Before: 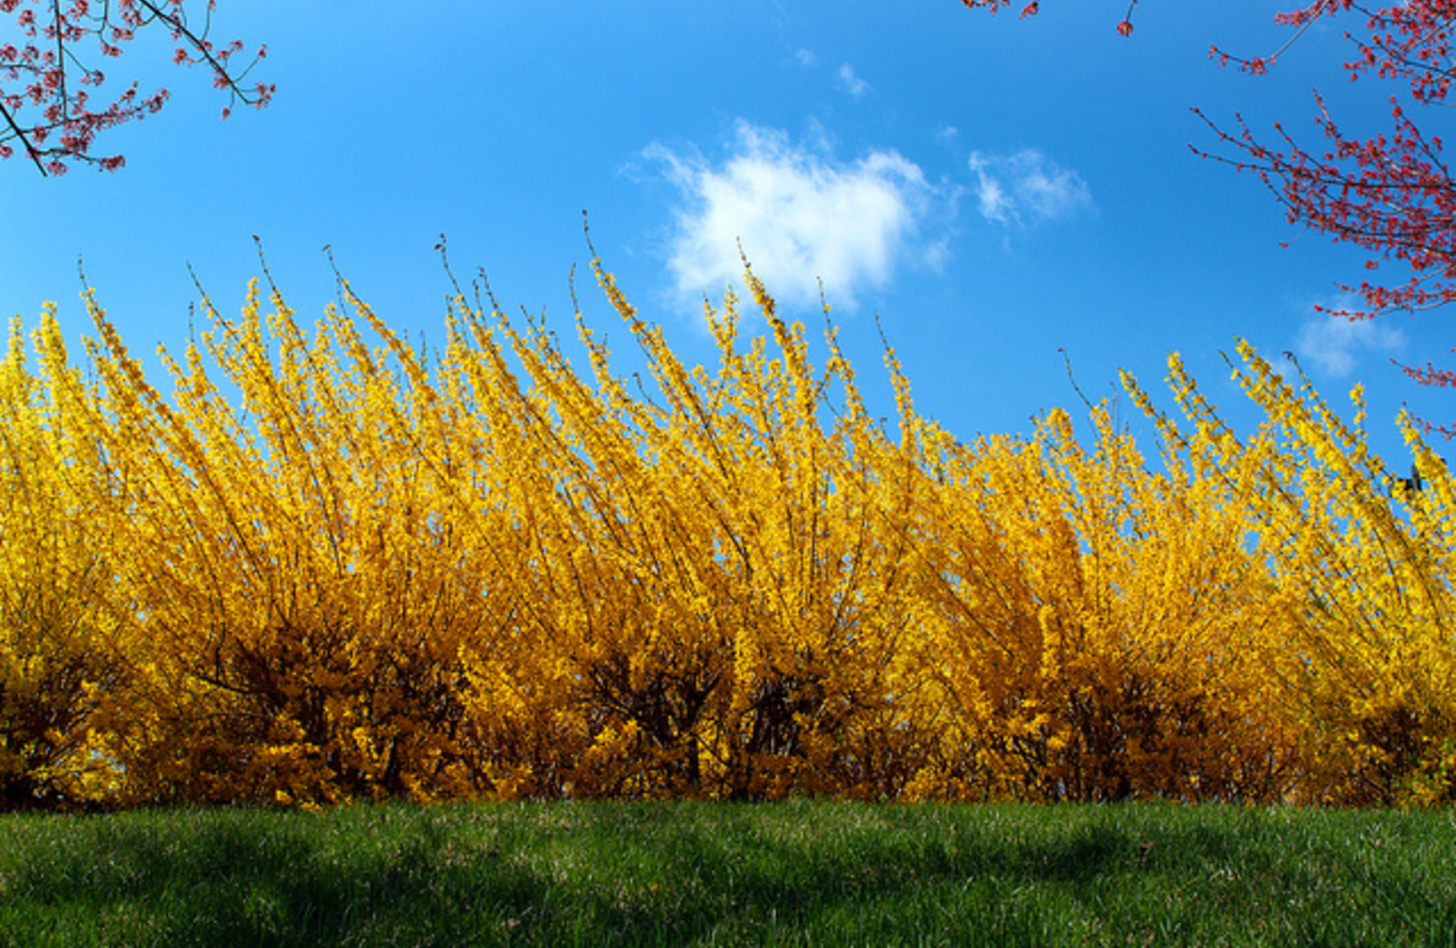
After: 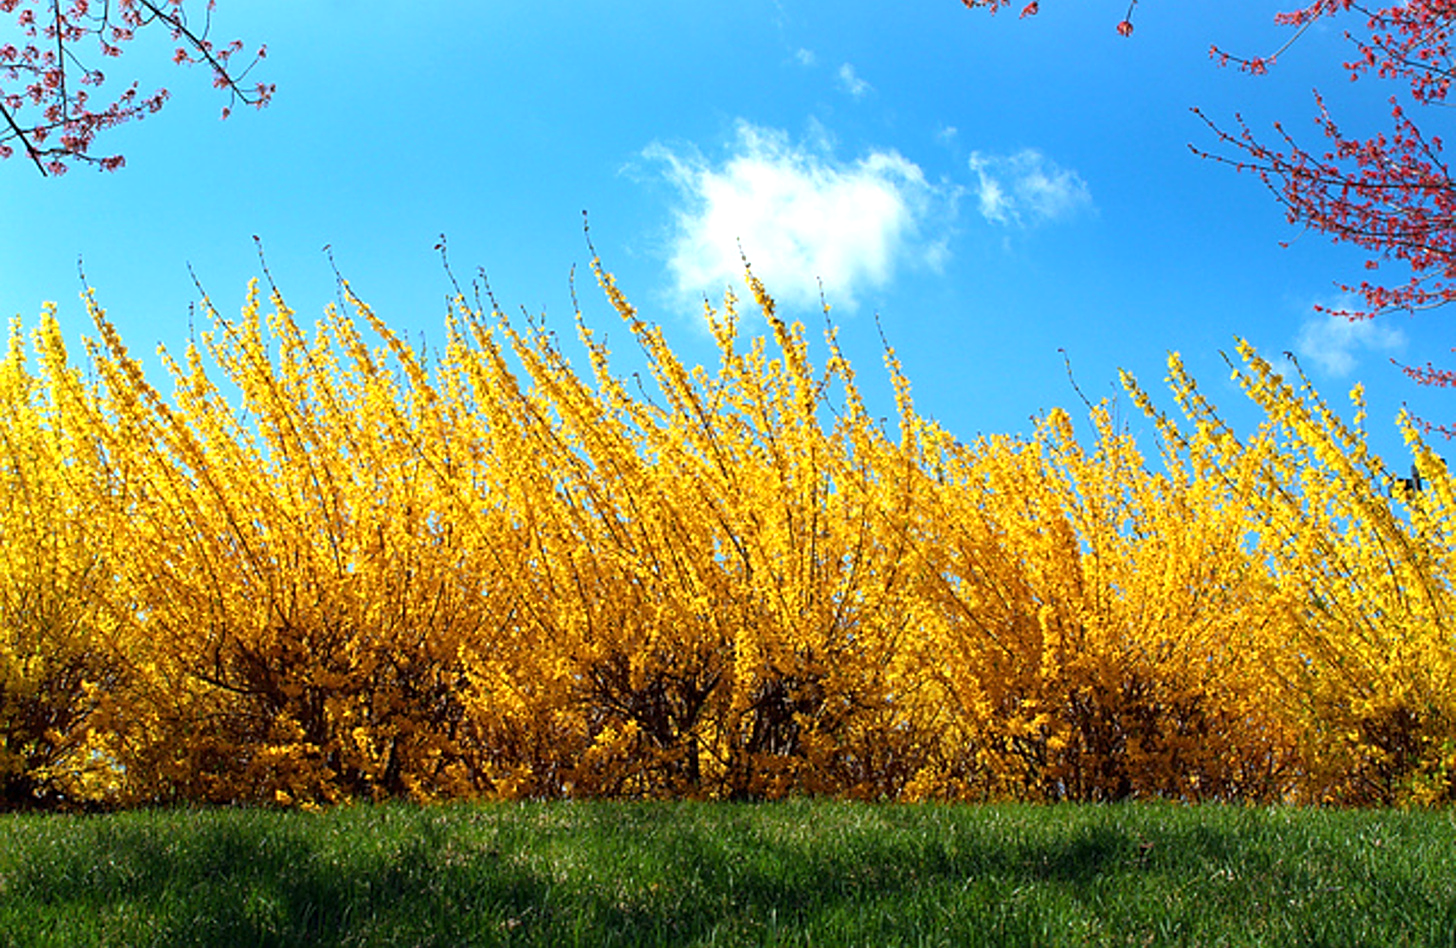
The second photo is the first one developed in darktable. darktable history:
exposure: exposure 0.498 EV, compensate highlight preservation false
sharpen: on, module defaults
